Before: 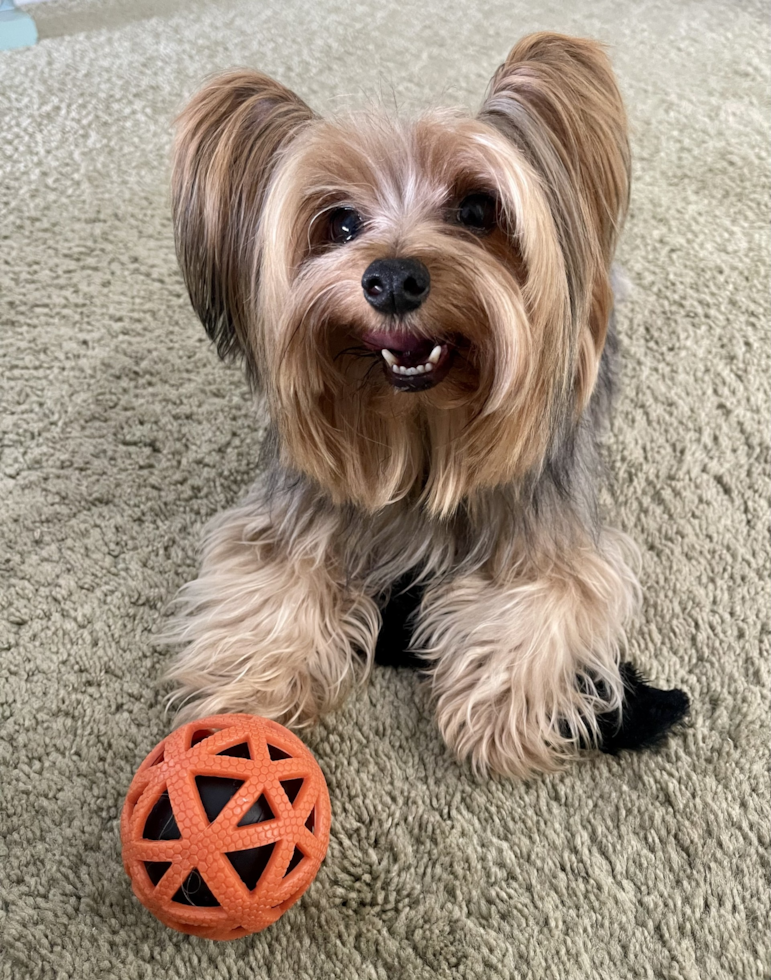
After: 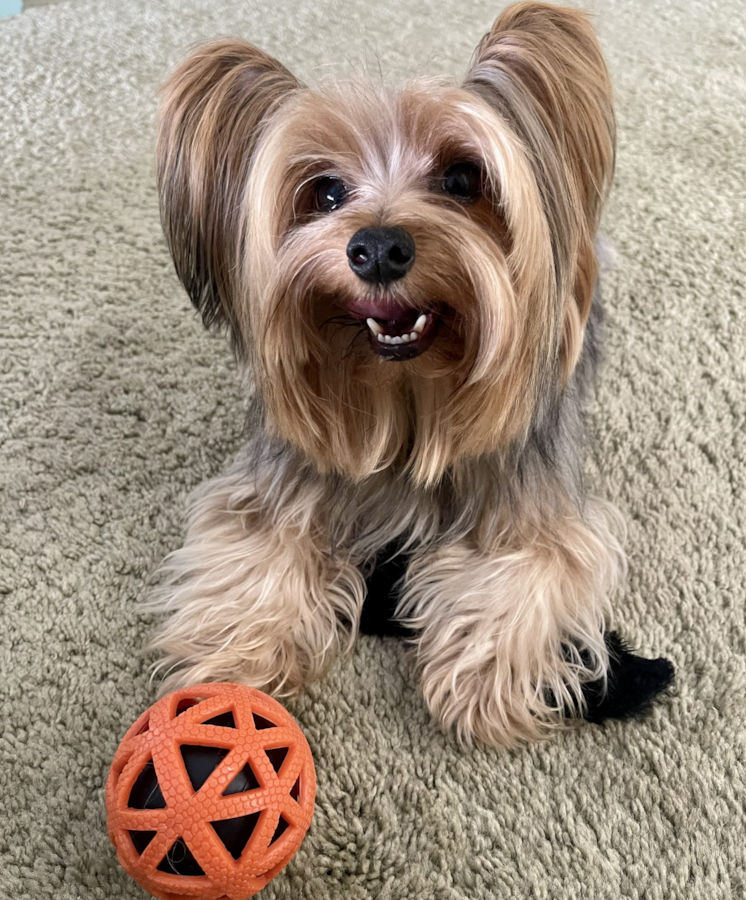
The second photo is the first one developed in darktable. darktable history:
crop: left 2.017%, top 3.201%, right 1.208%, bottom 4.927%
